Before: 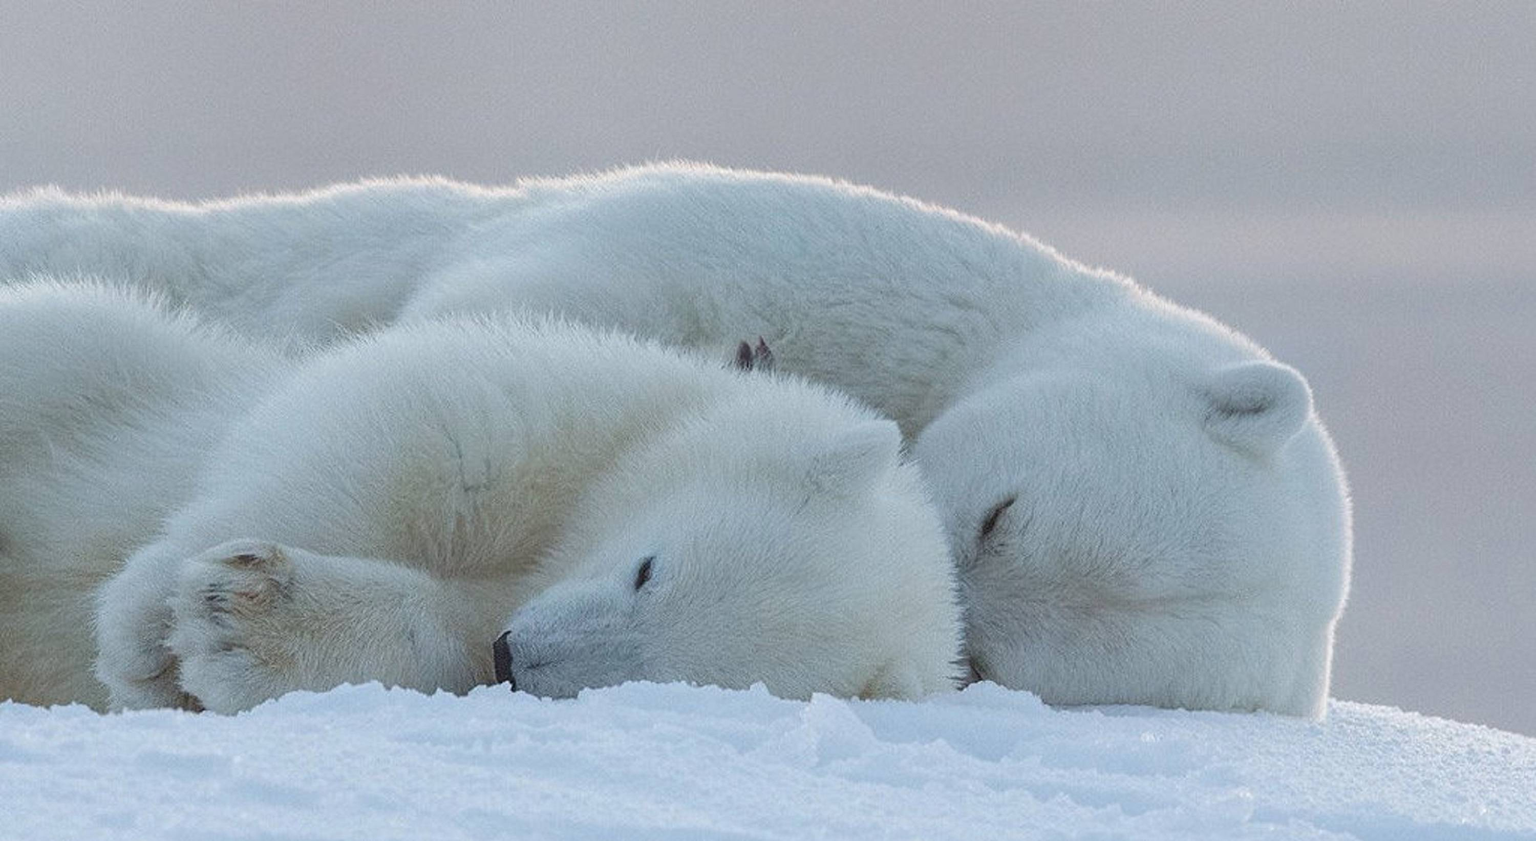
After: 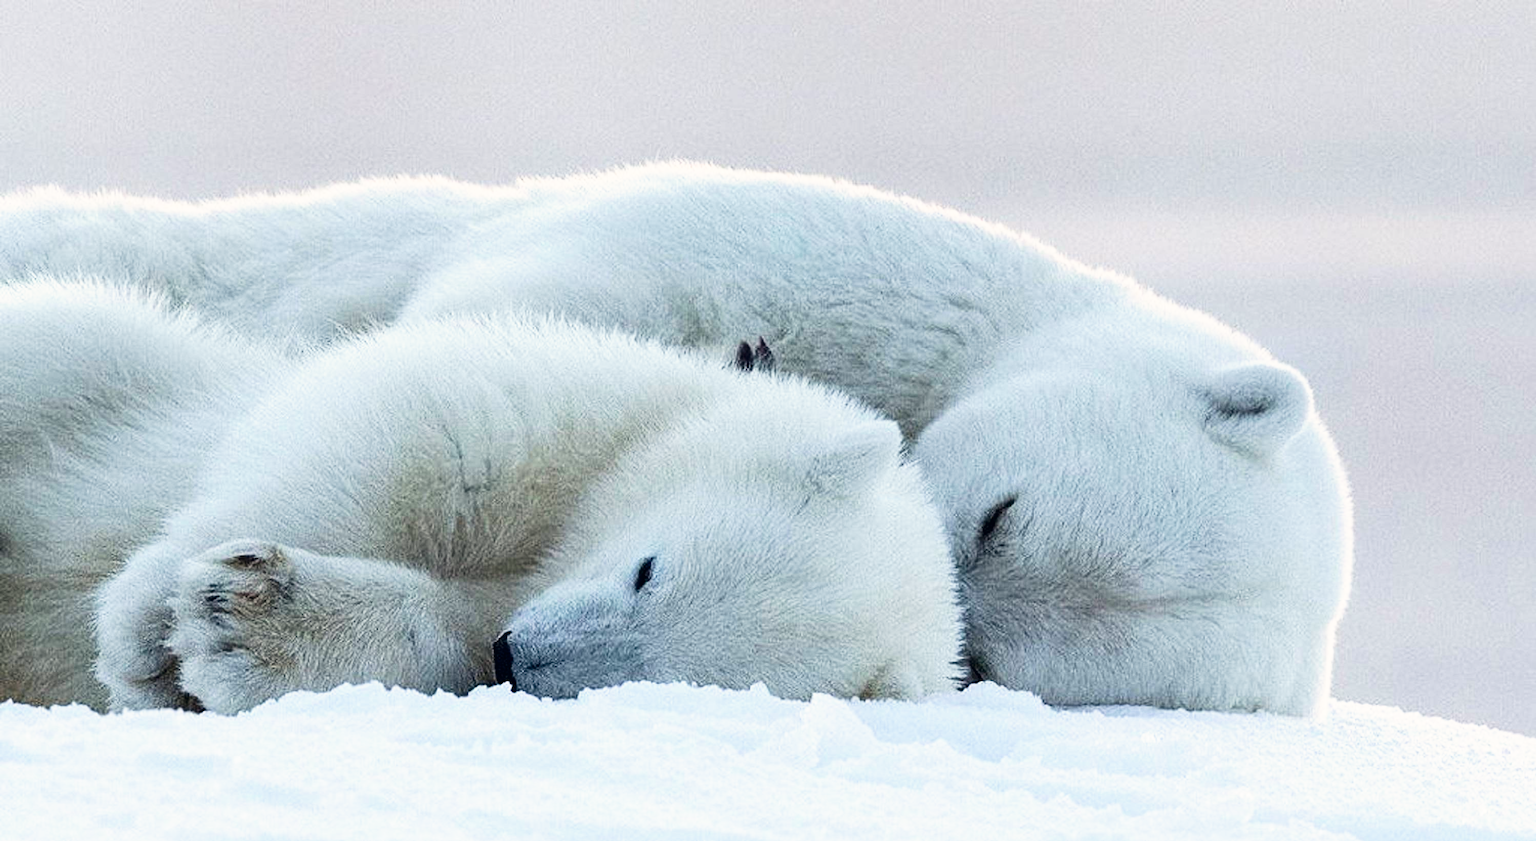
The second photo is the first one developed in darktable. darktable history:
tone curve: curves: ch0 [(0, 0) (0.003, 0) (0.011, 0.001) (0.025, 0.002) (0.044, 0.004) (0.069, 0.006) (0.1, 0.009) (0.136, 0.03) (0.177, 0.076) (0.224, 0.13) (0.277, 0.202) (0.335, 0.28) (0.399, 0.367) (0.468, 0.46) (0.543, 0.562) (0.623, 0.67) (0.709, 0.787) (0.801, 0.889) (0.898, 0.972) (1, 1)], preserve colors none
contrast brightness saturation: contrast 0.289
color correction: highlights a* 0.499, highlights b* 2.68, shadows a* -0.791, shadows b* -4.54
